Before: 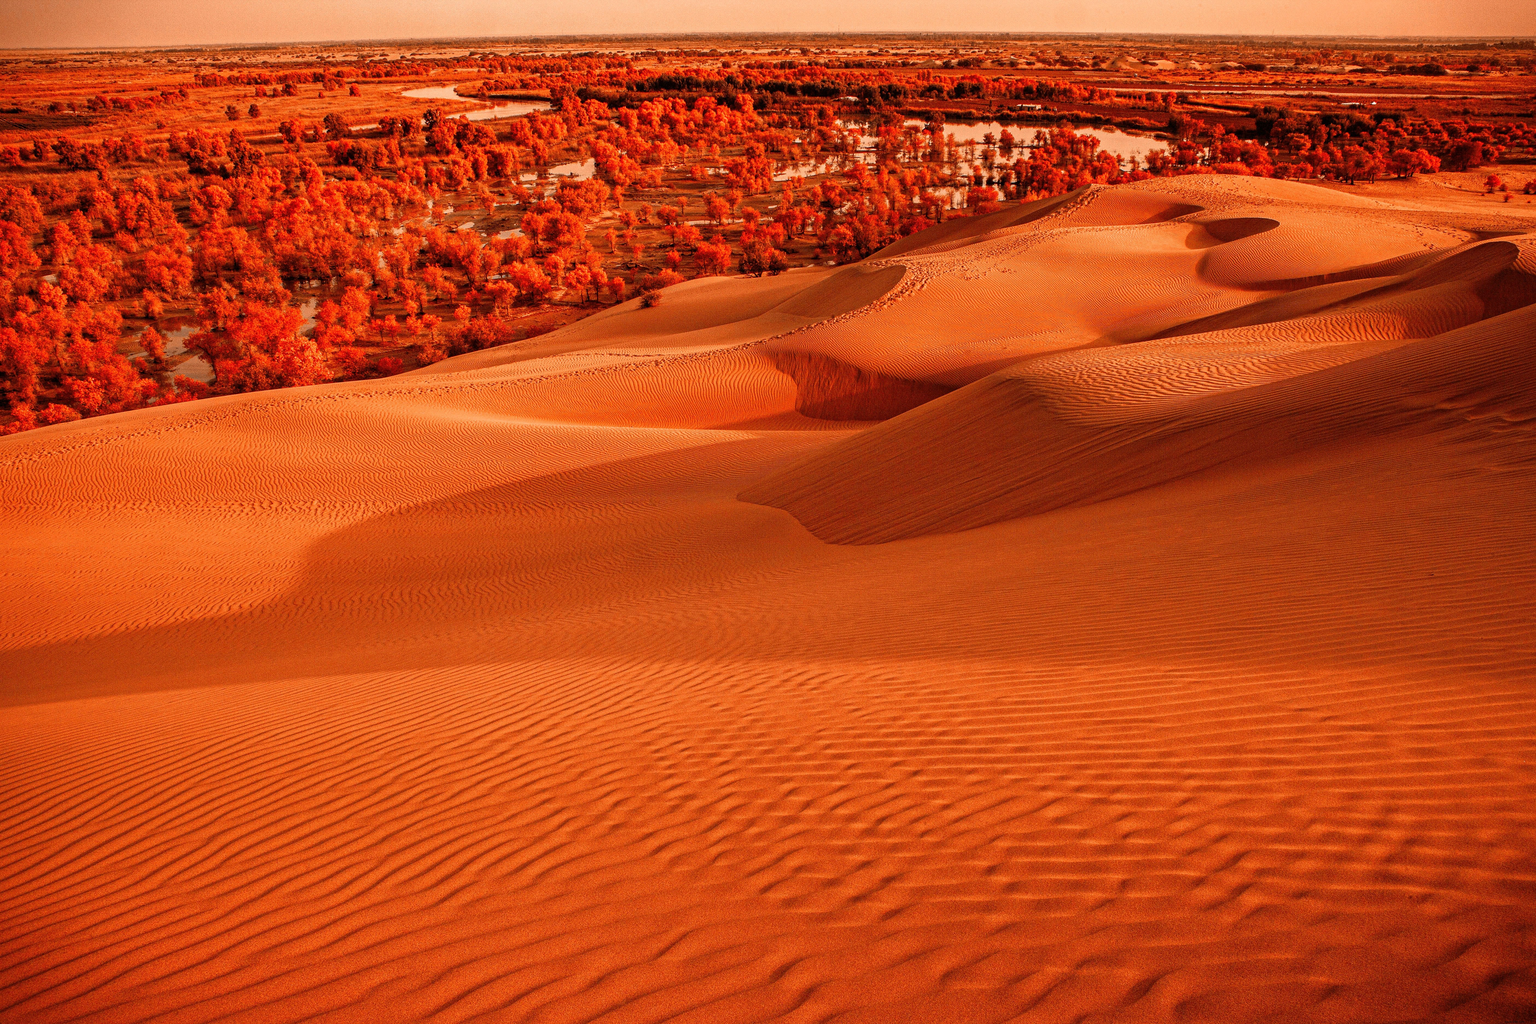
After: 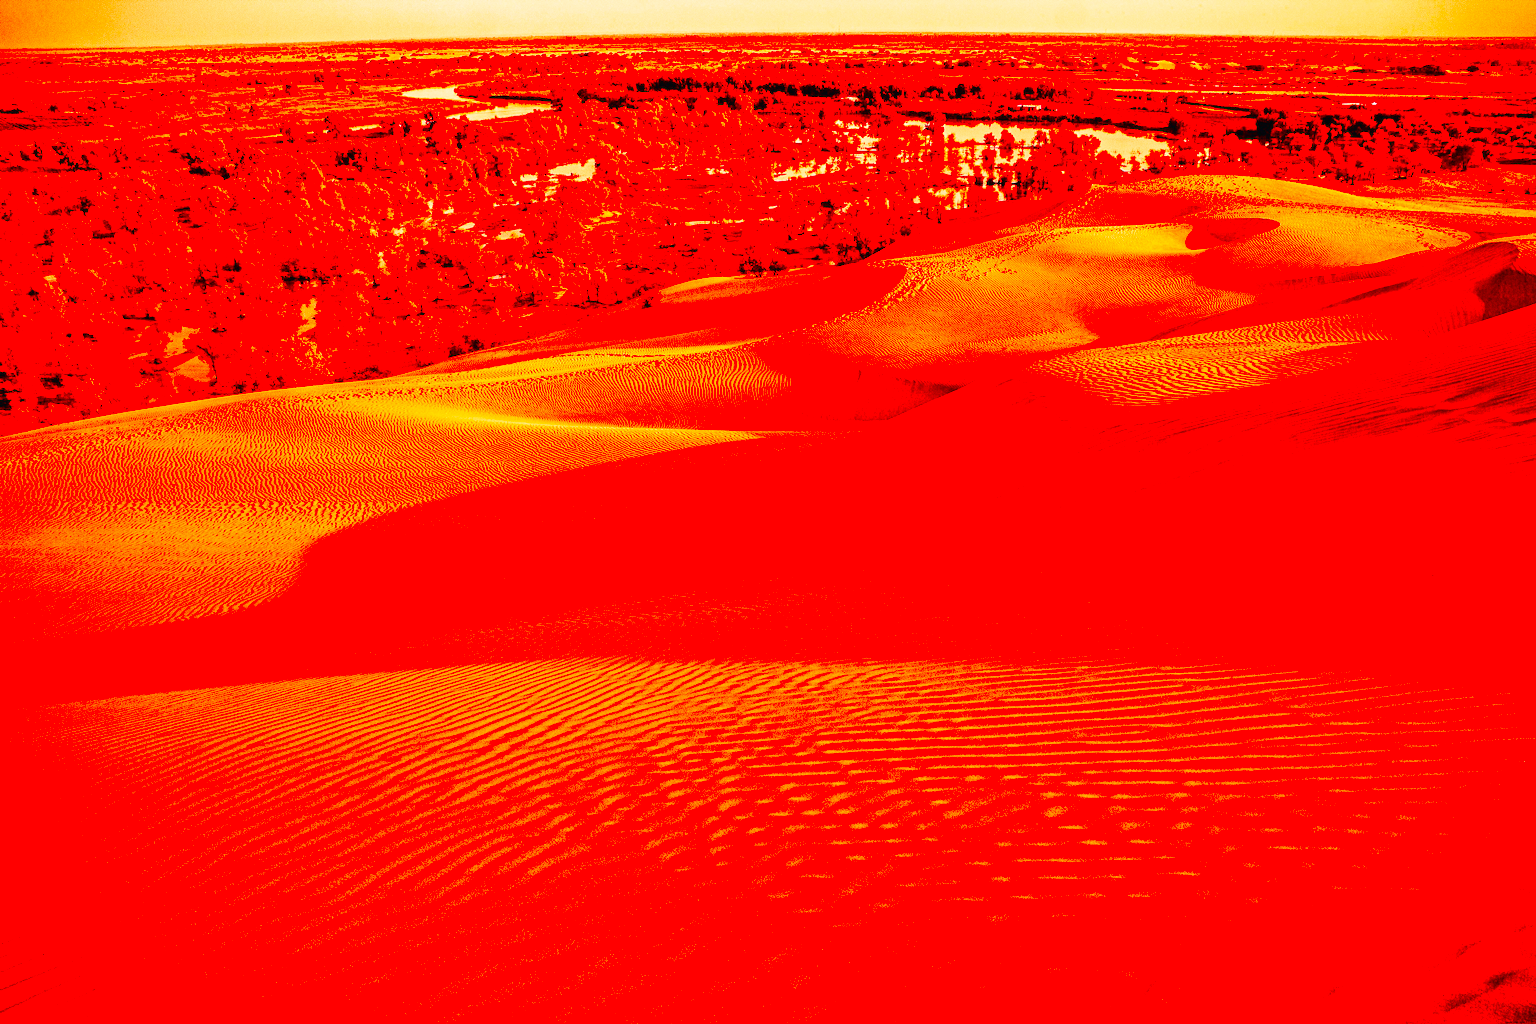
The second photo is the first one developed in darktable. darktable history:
color correction: highlights a* 1.69, highlights b* -1.83, saturation 2.53
base curve: curves: ch0 [(0, 0.003) (0.001, 0.002) (0.006, 0.004) (0.02, 0.022) (0.048, 0.086) (0.094, 0.234) (0.162, 0.431) (0.258, 0.629) (0.385, 0.8) (0.548, 0.918) (0.751, 0.988) (1, 1)], preserve colors none
